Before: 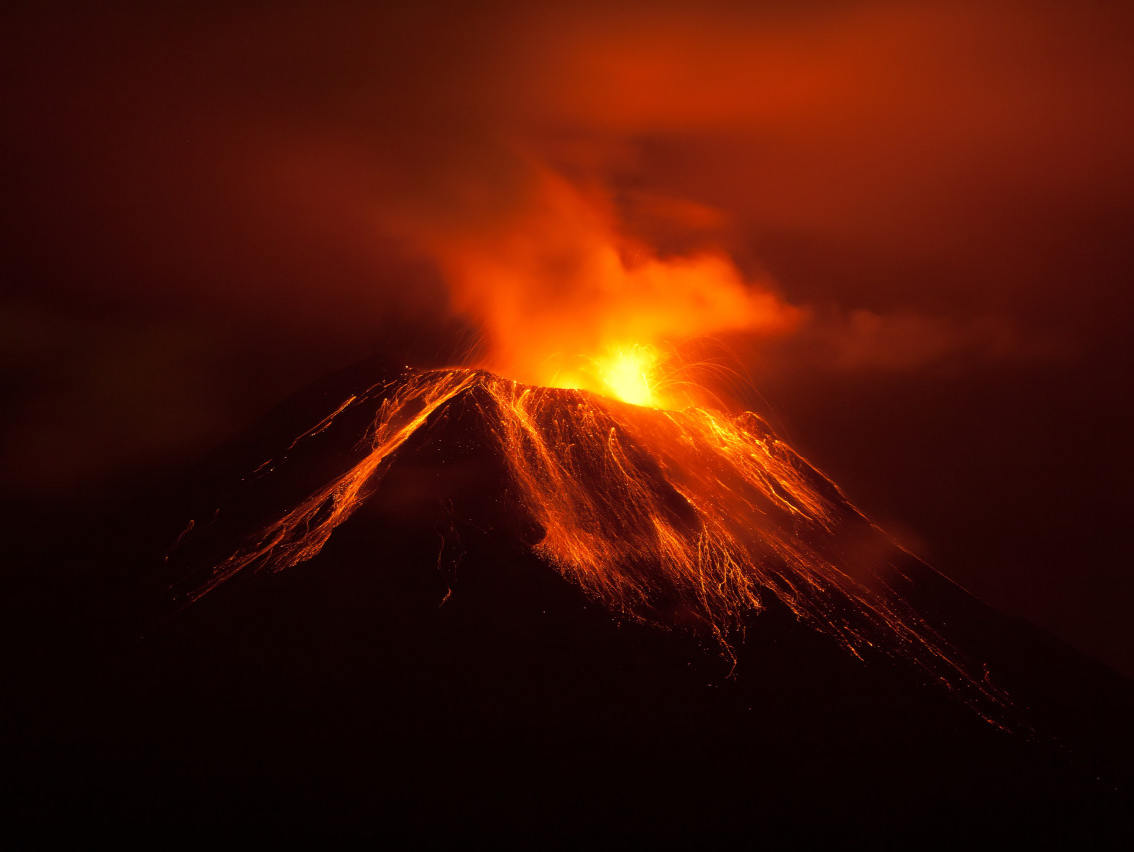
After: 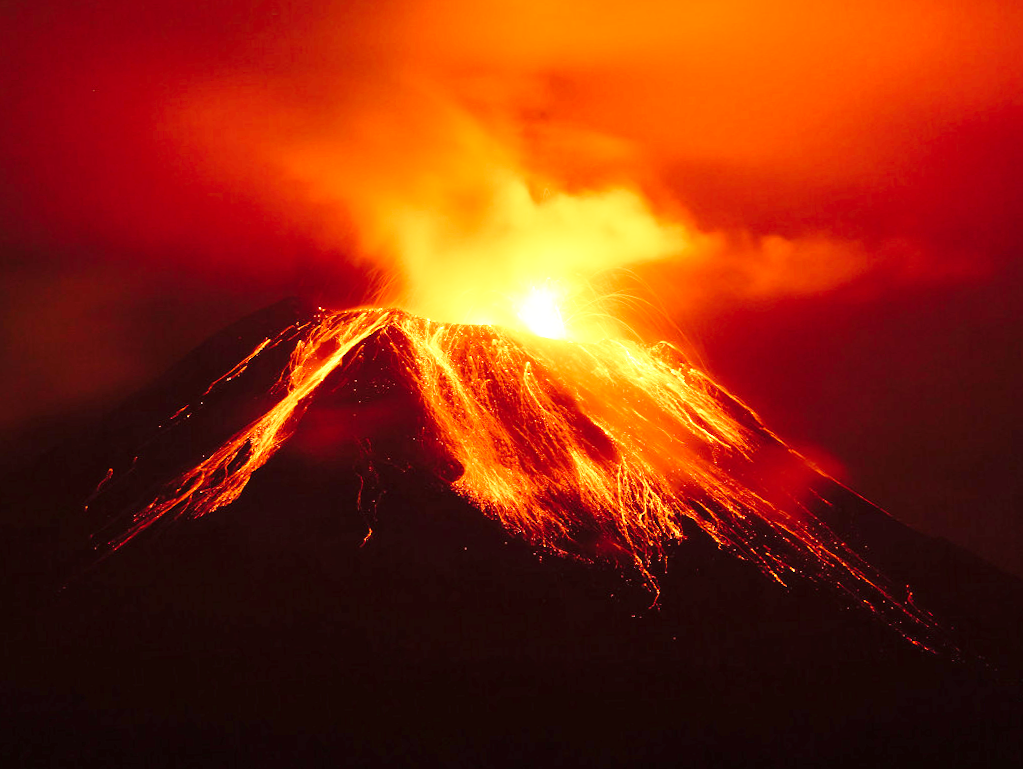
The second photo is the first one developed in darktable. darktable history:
exposure: black level correction 0, exposure 1.45 EV, compensate exposure bias true, compensate highlight preservation false
base curve: curves: ch0 [(0, 0) (0.032, 0.037) (0.105, 0.228) (0.435, 0.76) (0.856, 0.983) (1, 1)], preserve colors none
crop and rotate: angle 1.96°, left 5.673%, top 5.673%
